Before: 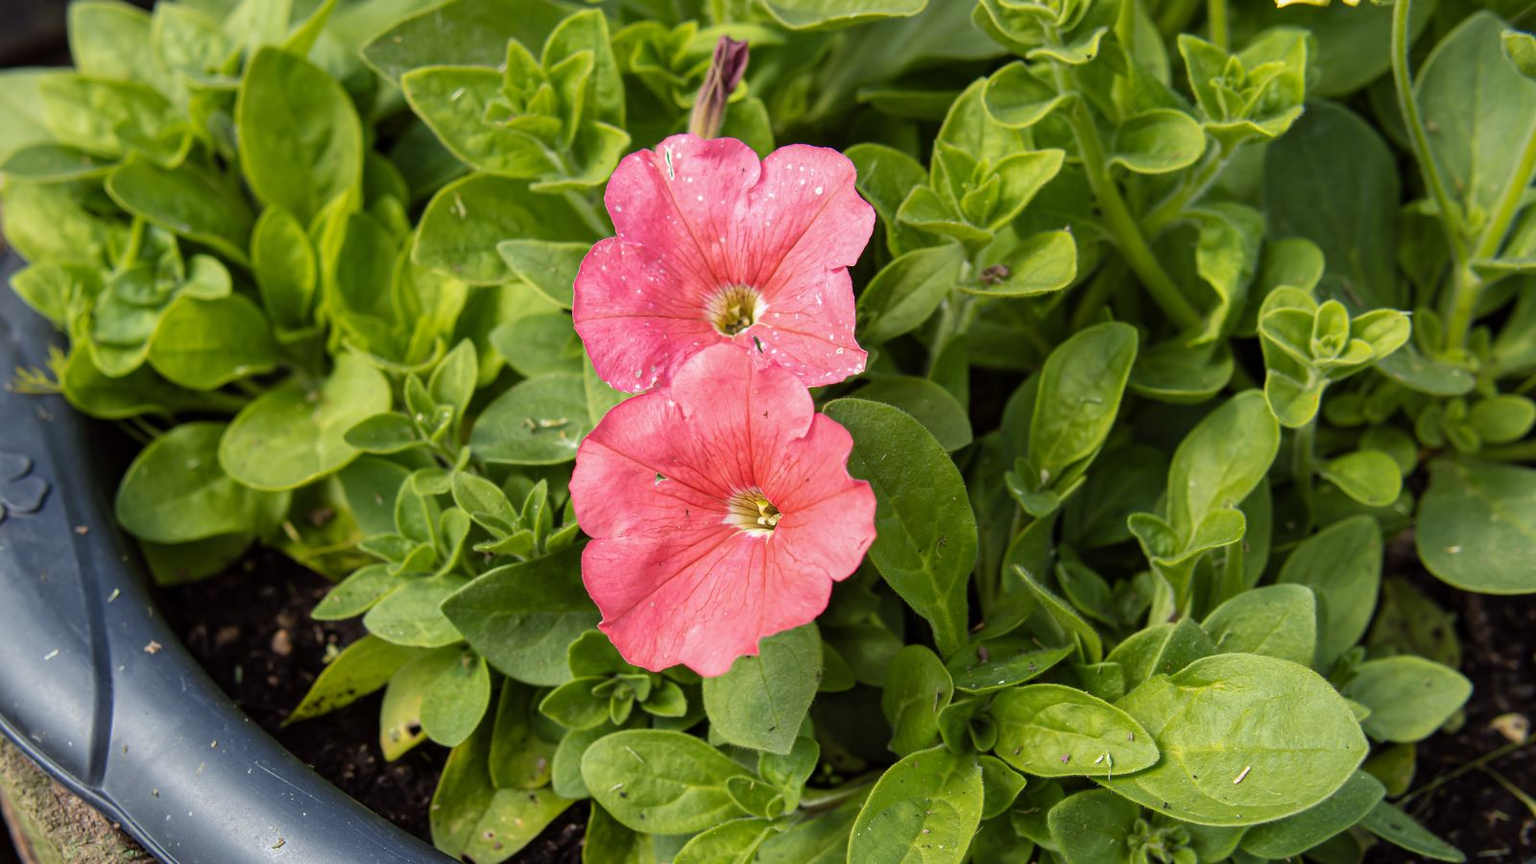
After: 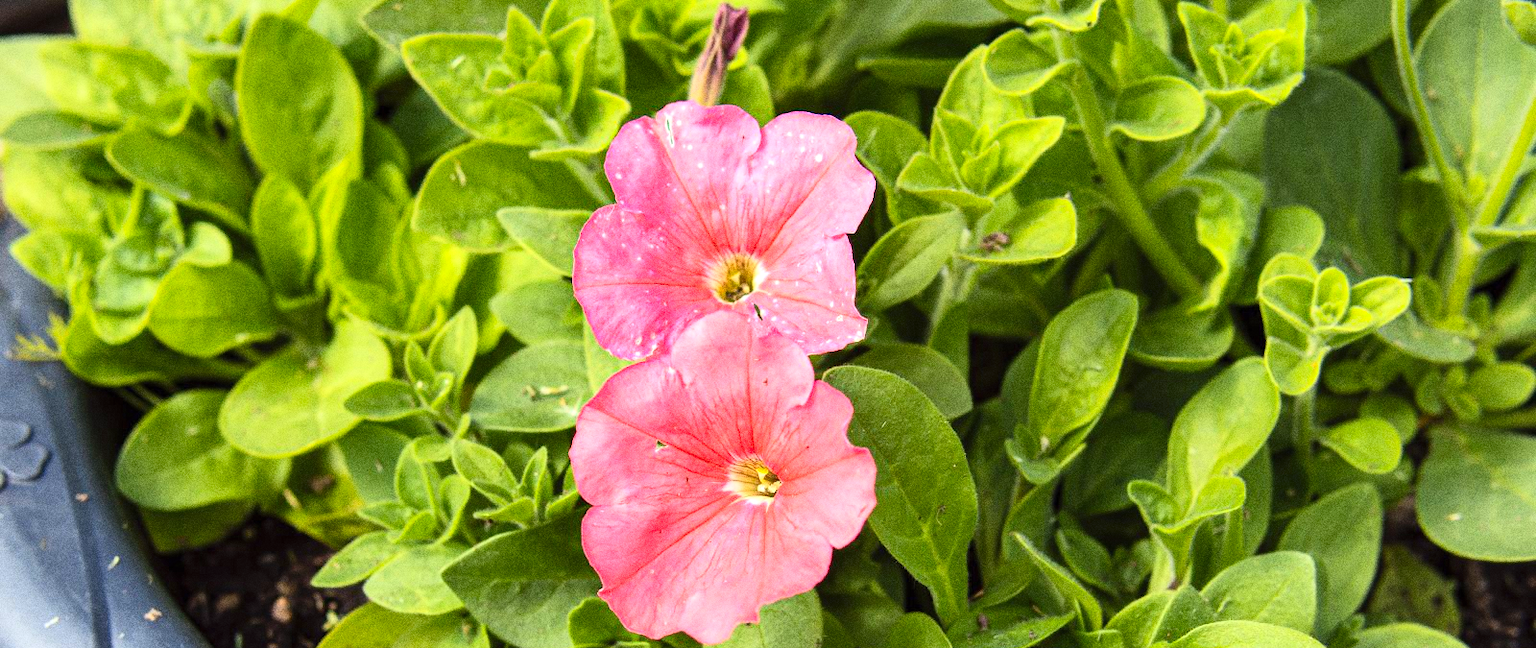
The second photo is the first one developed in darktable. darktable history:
exposure: exposure 0.485 EV, compensate highlight preservation false
contrast brightness saturation: contrast 0.2, brightness 0.16, saturation 0.22
color contrast: green-magenta contrast 0.96
shadows and highlights: shadows 37.27, highlights -28.18, soften with gaussian
grain: coarseness 0.09 ISO, strength 40%
crop: top 3.857%, bottom 21.132%
